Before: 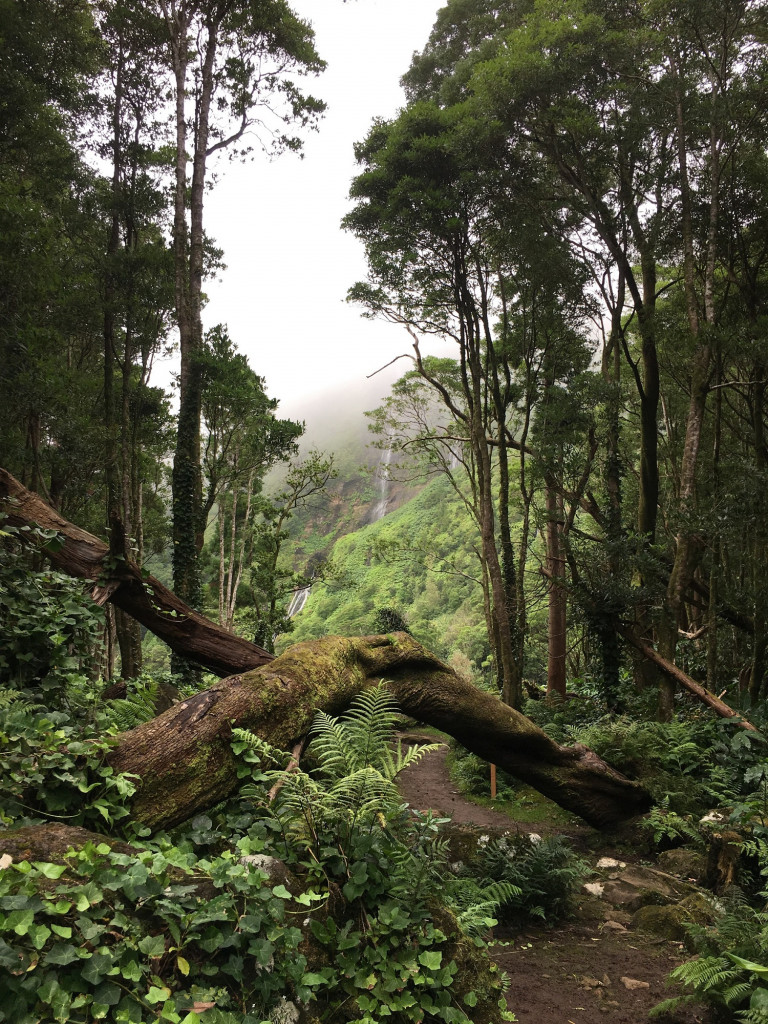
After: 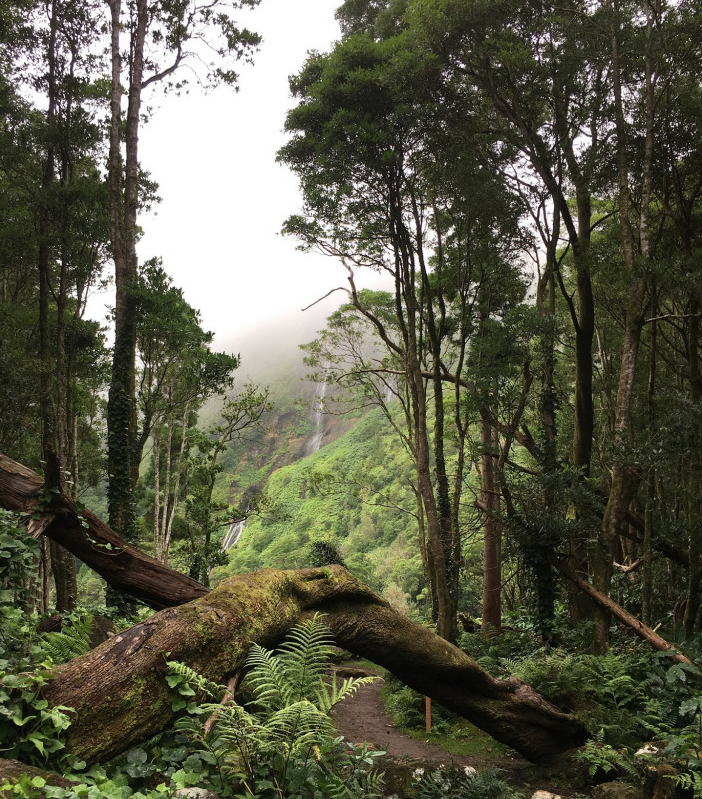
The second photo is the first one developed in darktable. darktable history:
crop: left 8.499%, top 6.571%, bottom 15.357%
